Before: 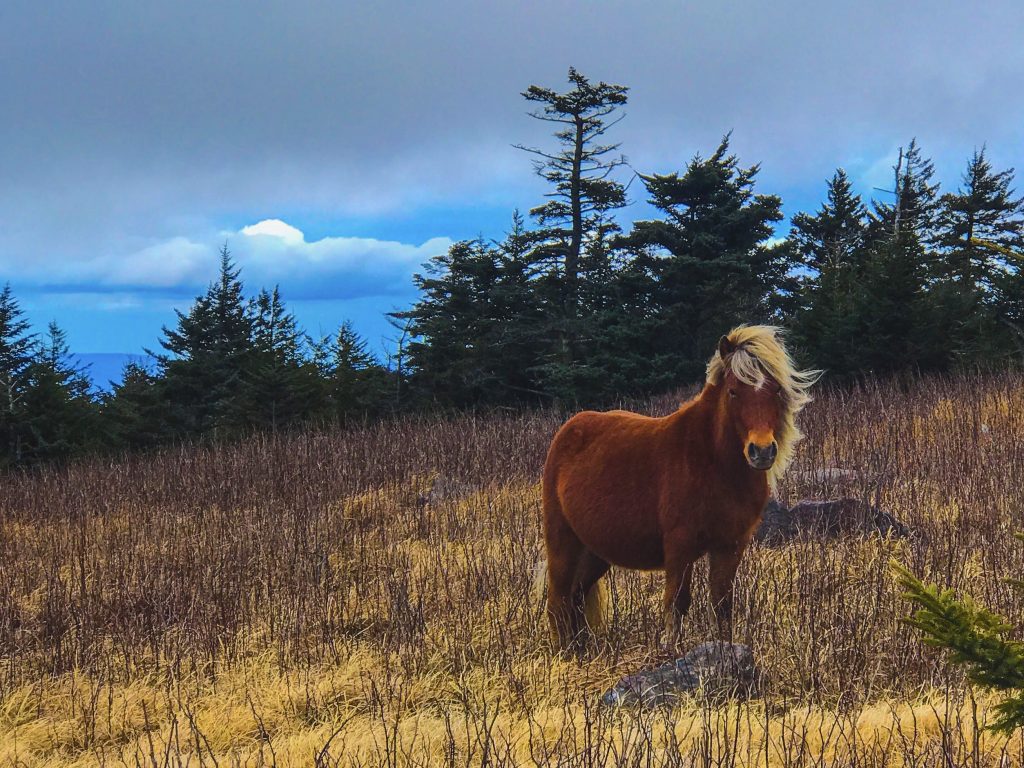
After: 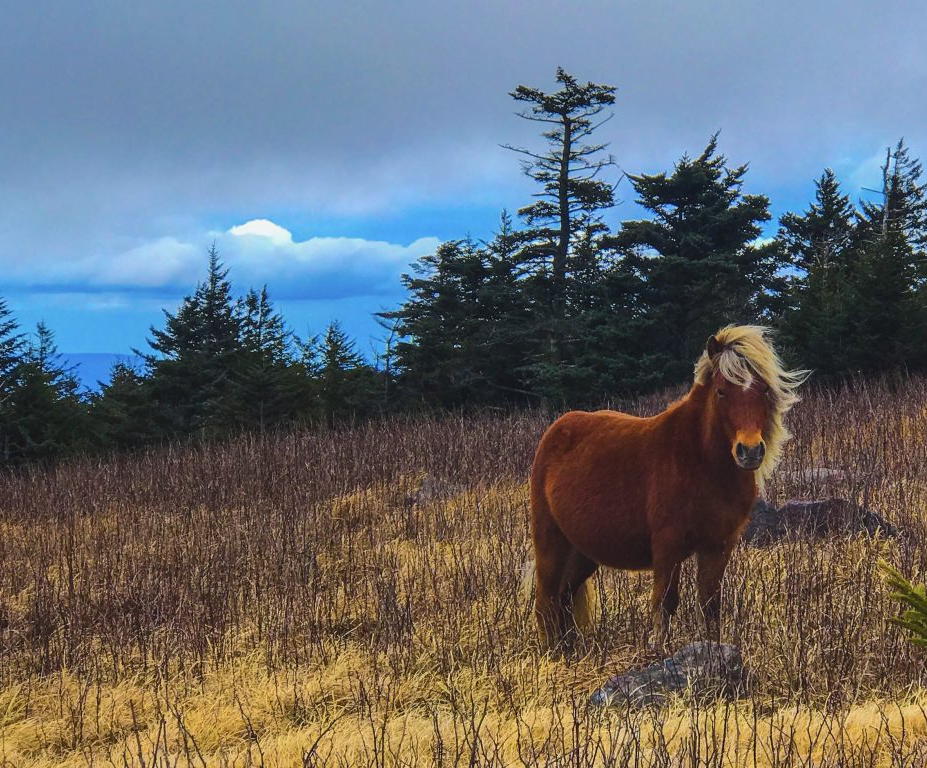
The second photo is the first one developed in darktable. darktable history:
crop and rotate: left 1.257%, right 8.144%
